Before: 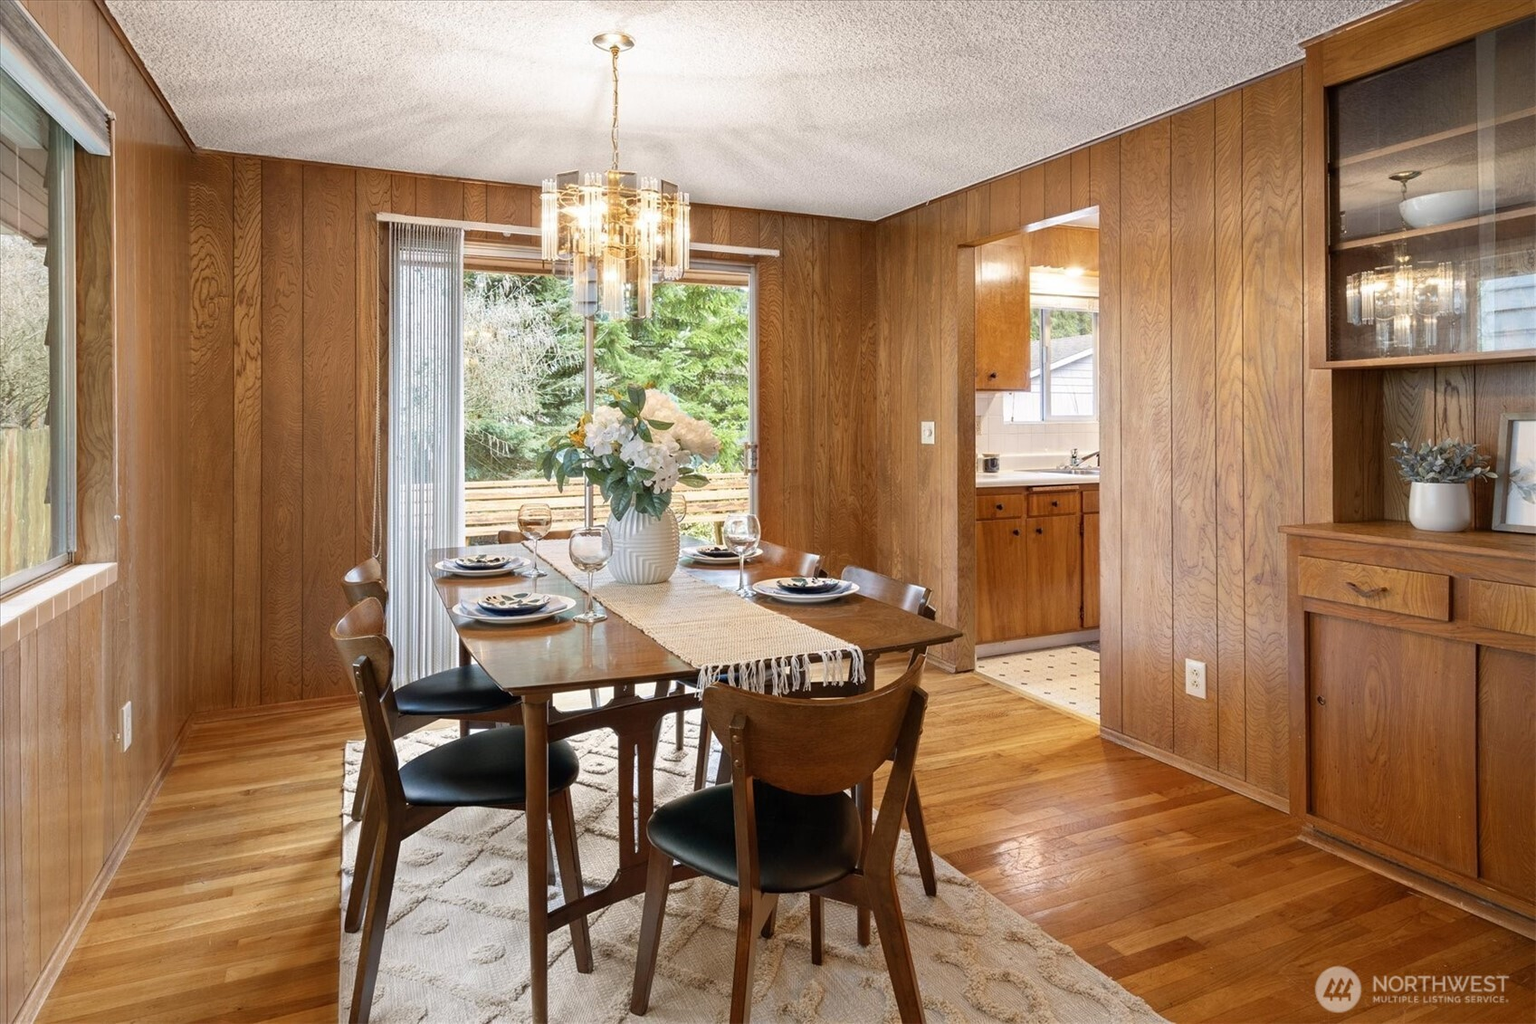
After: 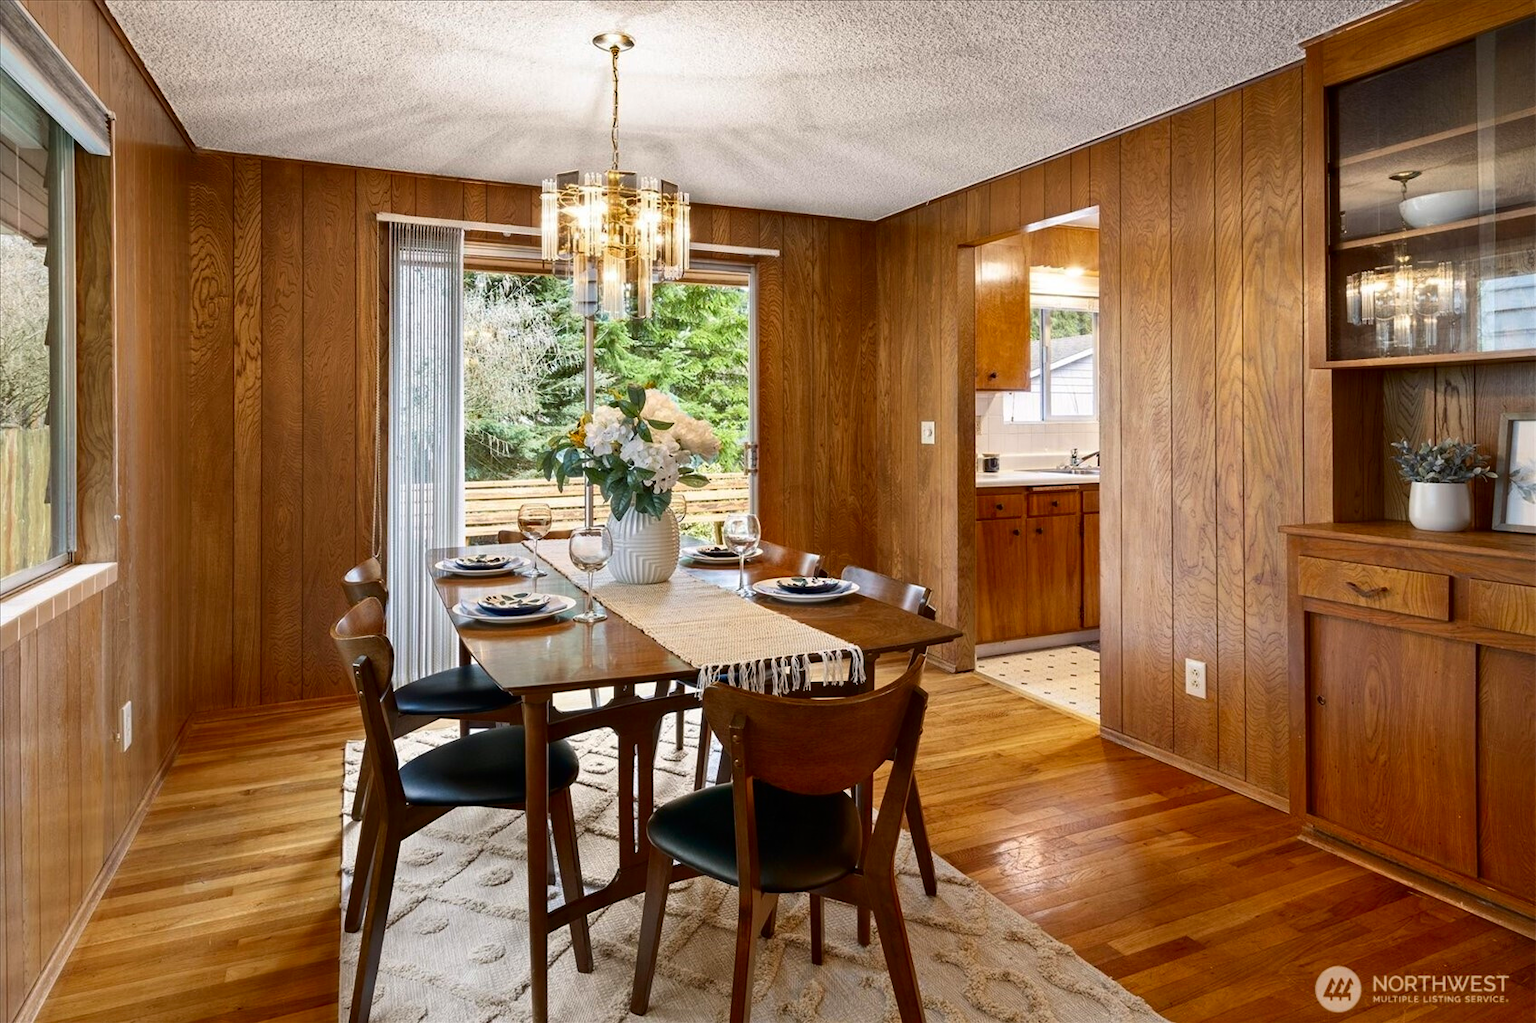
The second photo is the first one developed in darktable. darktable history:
shadows and highlights: low approximation 0.01, soften with gaussian
contrast brightness saturation: contrast 0.12, brightness -0.116, saturation 0.197
